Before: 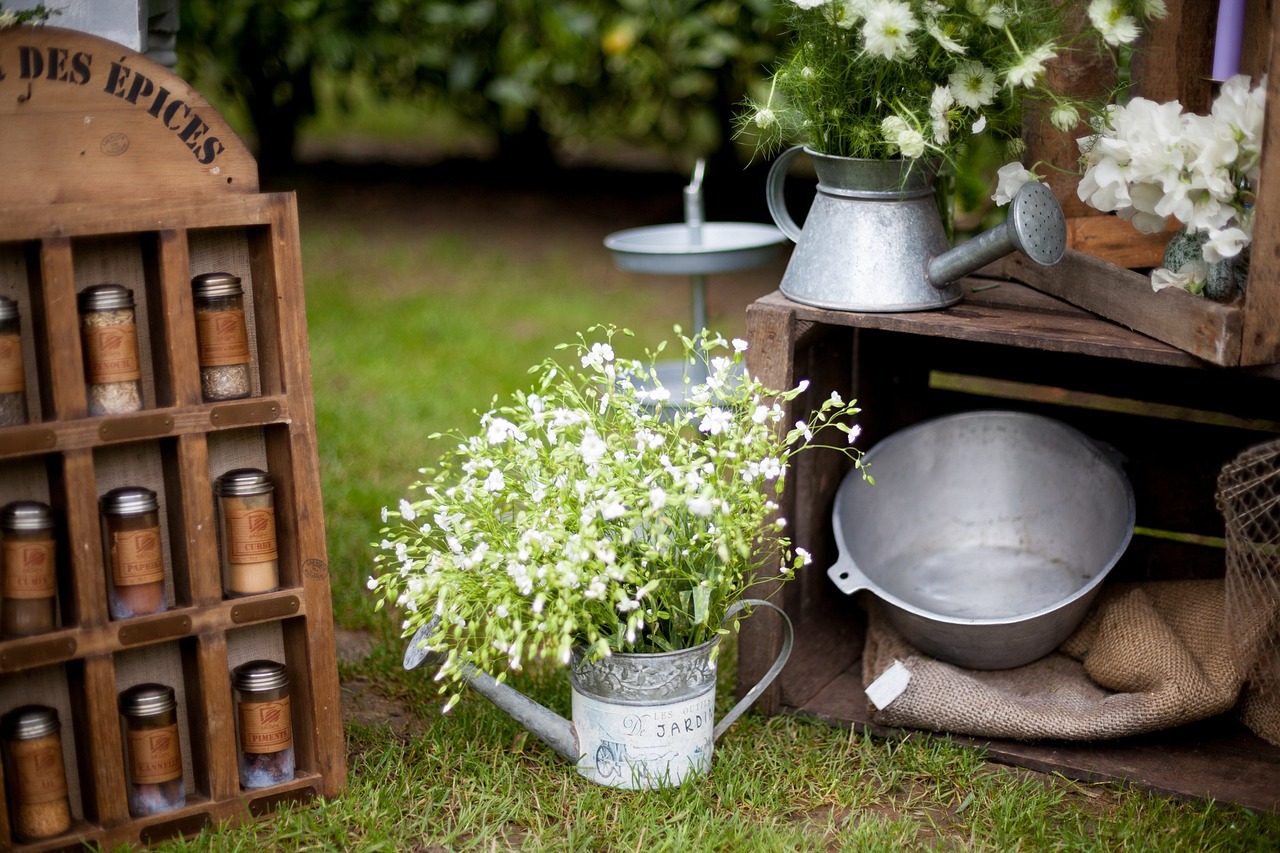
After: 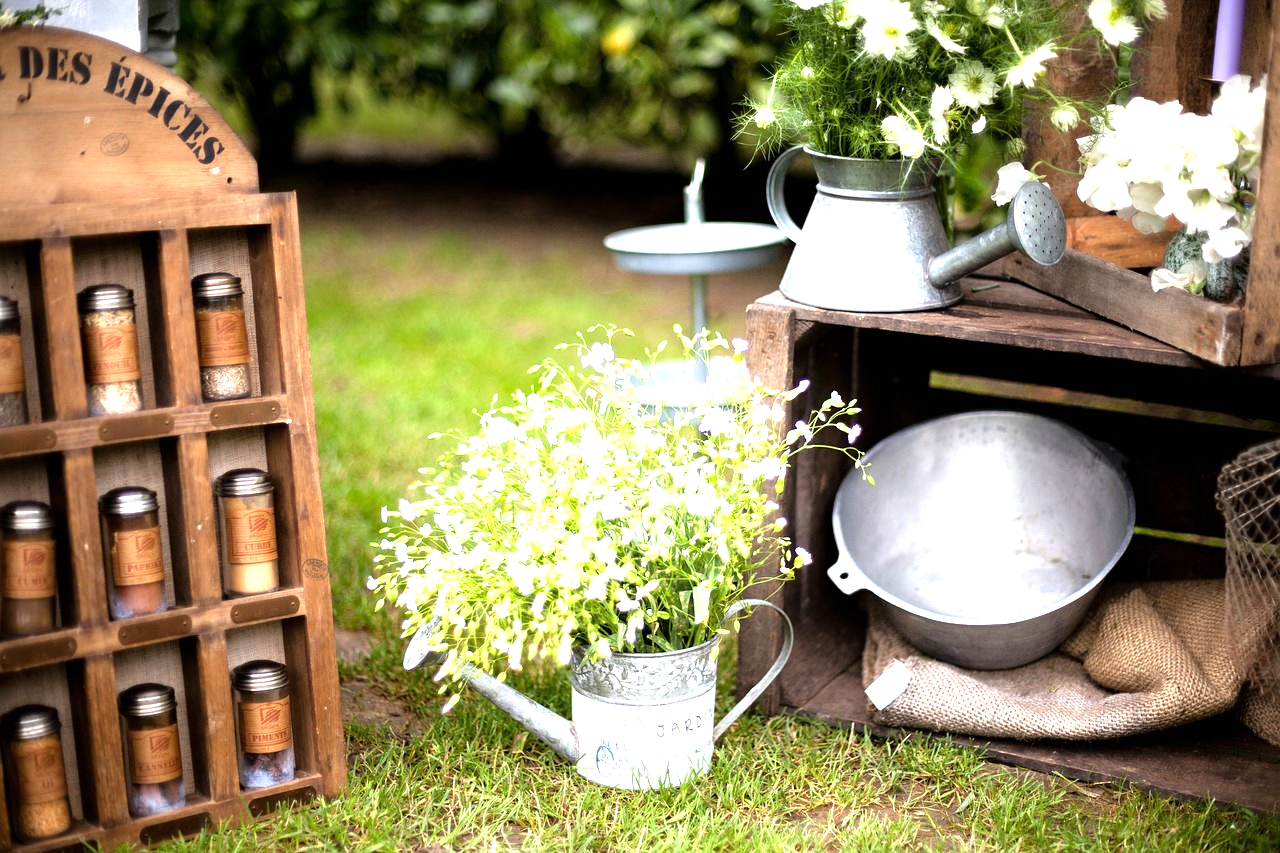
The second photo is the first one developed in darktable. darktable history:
tone equalizer: -8 EV -0.743 EV, -7 EV -0.704 EV, -6 EV -0.6 EV, -5 EV -0.419 EV, -3 EV 0.37 EV, -2 EV 0.6 EV, -1 EV 0.686 EV, +0 EV 0.749 EV
exposure: black level correction 0, exposure 0.702 EV, compensate highlight preservation false
